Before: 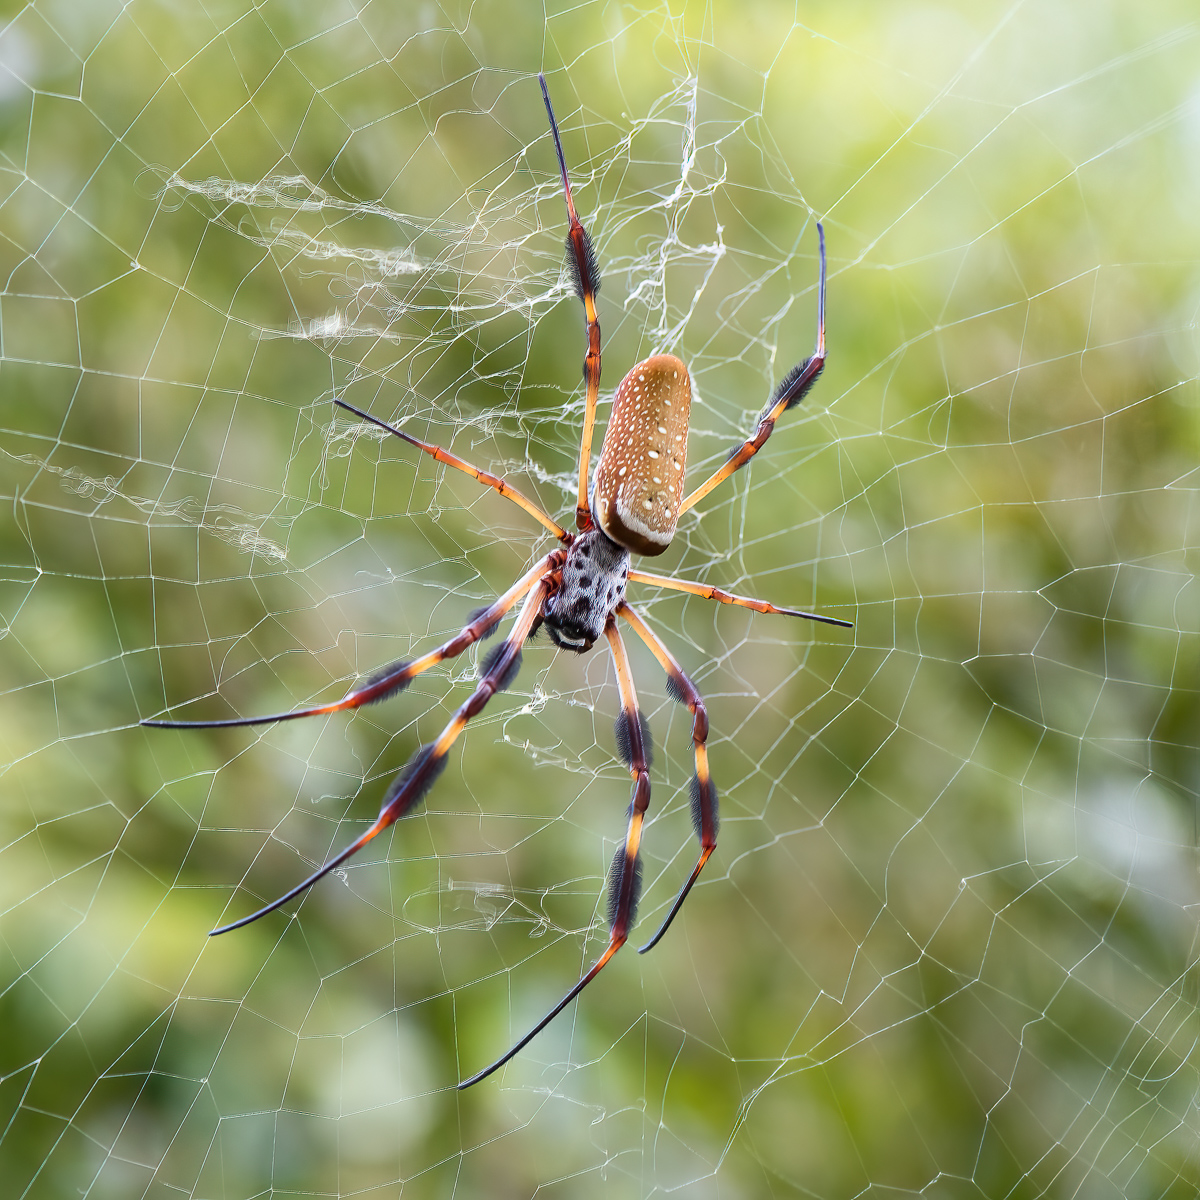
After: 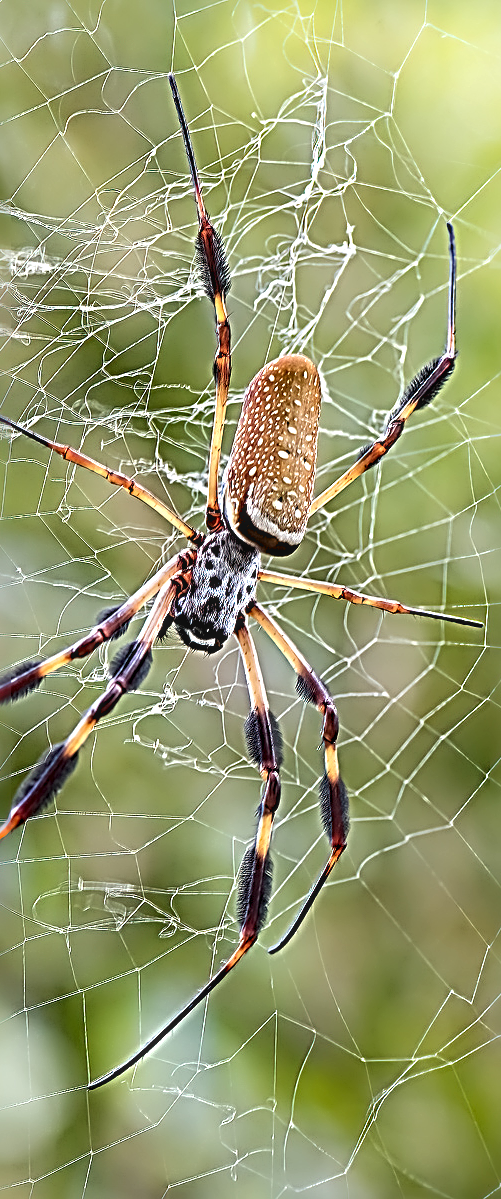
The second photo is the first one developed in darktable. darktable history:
sharpen: radius 4.051, amount 1.985
crop: left 30.838%, right 27.357%
local contrast: on, module defaults
